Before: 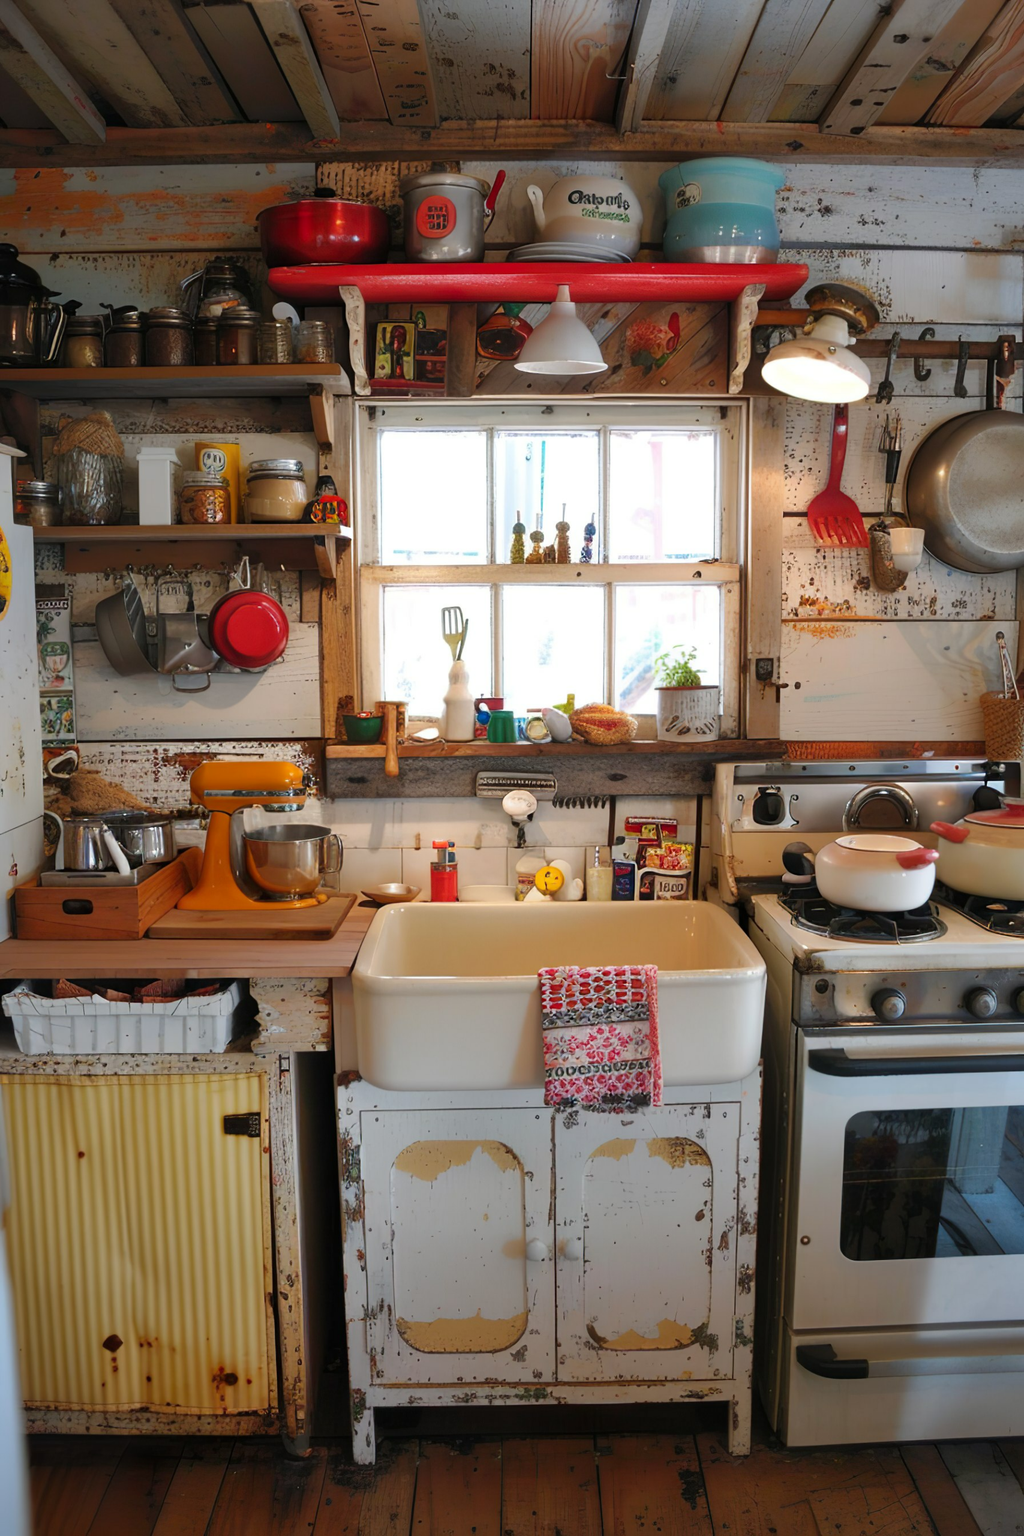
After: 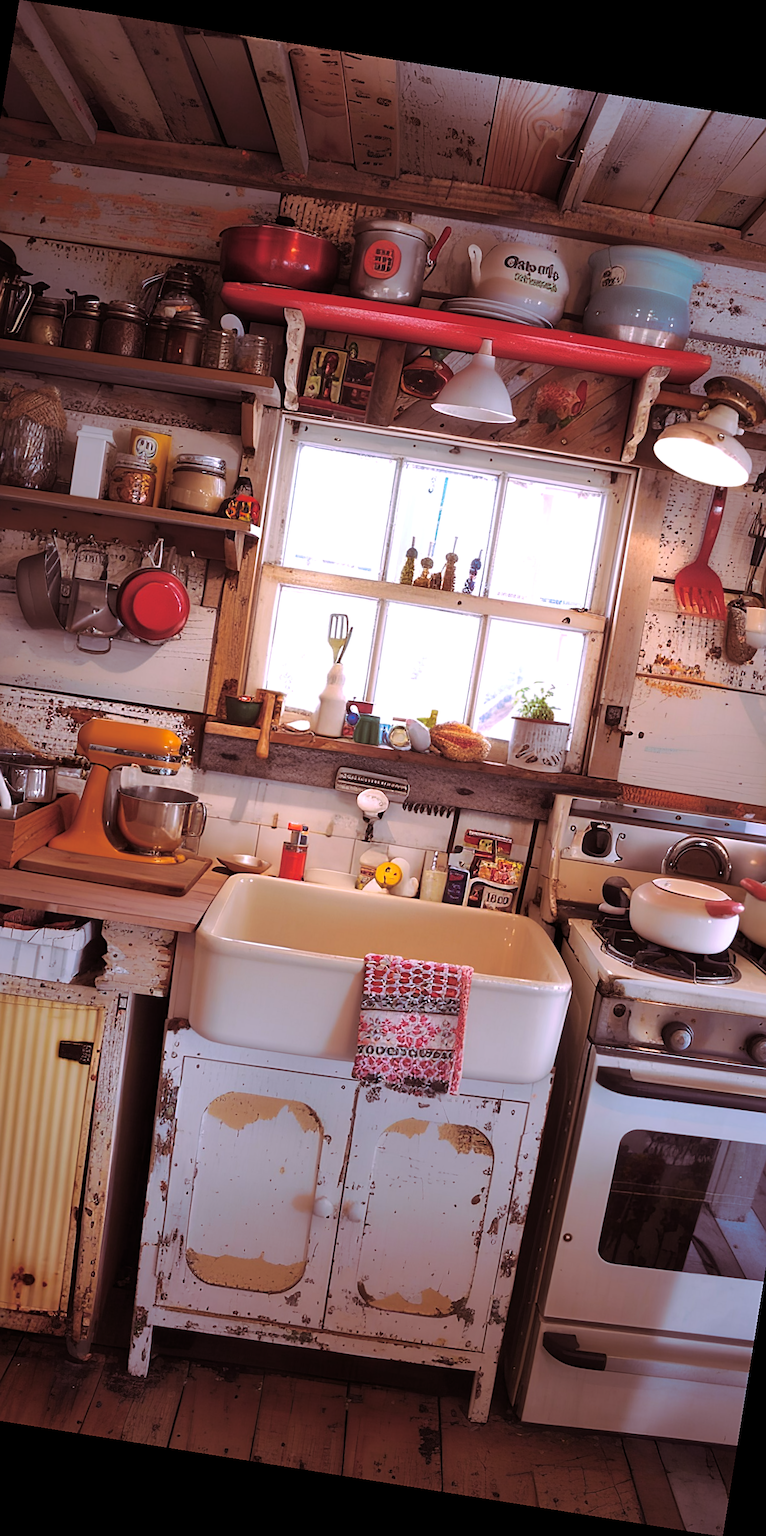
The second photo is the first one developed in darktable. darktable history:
crop and rotate: left 17.732%, right 15.423%
rotate and perspective: rotation 9.12°, automatic cropping off
split-toning: highlights › hue 298.8°, highlights › saturation 0.73, compress 41.76%
white balance: red 1.066, blue 1.119
sharpen: on, module defaults
